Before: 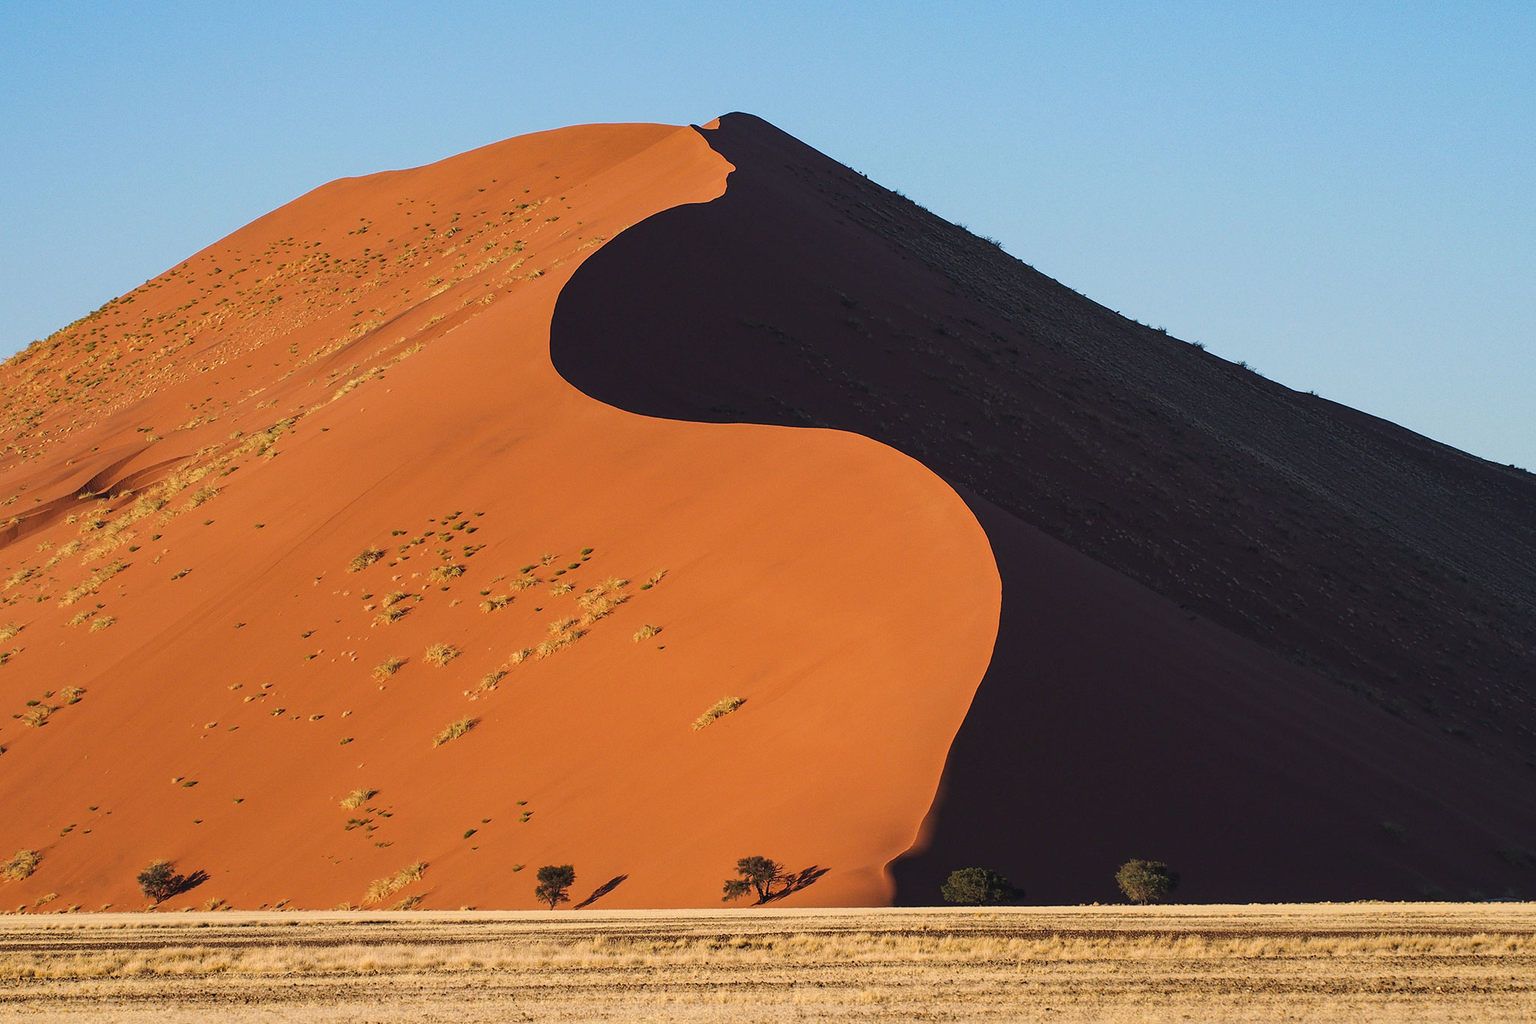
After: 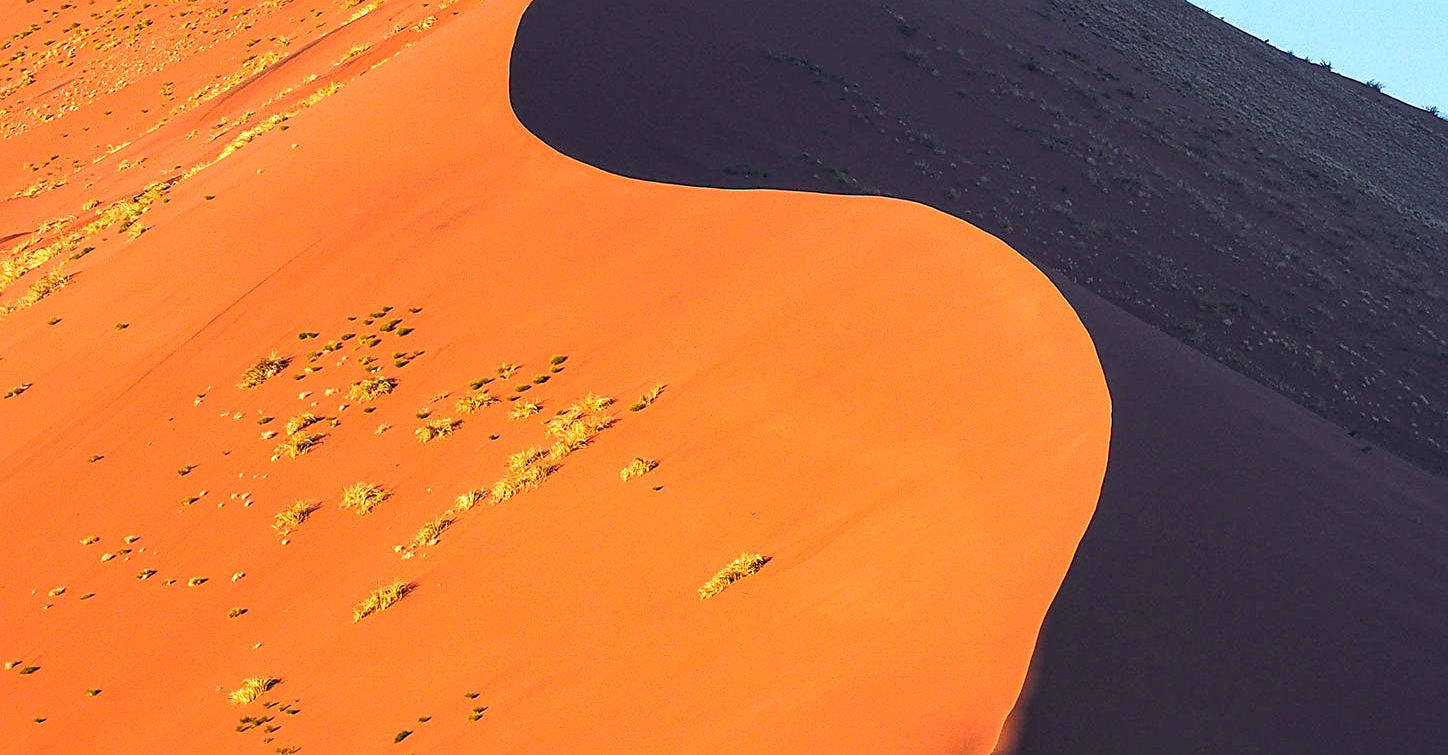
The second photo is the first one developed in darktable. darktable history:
local contrast: detail 130%
color calibration: gray › normalize channels true, illuminant as shot in camera, x 0.37, y 0.382, temperature 4319.28 K, gamut compression 0.009
color zones: curves: ch0 [(0.224, 0.526) (0.75, 0.5)]; ch1 [(0.055, 0.526) (0.224, 0.761) (0.377, 0.526) (0.75, 0.5)]
crop: left 10.967%, top 27.501%, right 18.304%, bottom 17.145%
shadows and highlights: shadows 25.57, highlights -26.21
exposure: exposure 0.771 EV, compensate highlight preservation false
sharpen: on, module defaults
